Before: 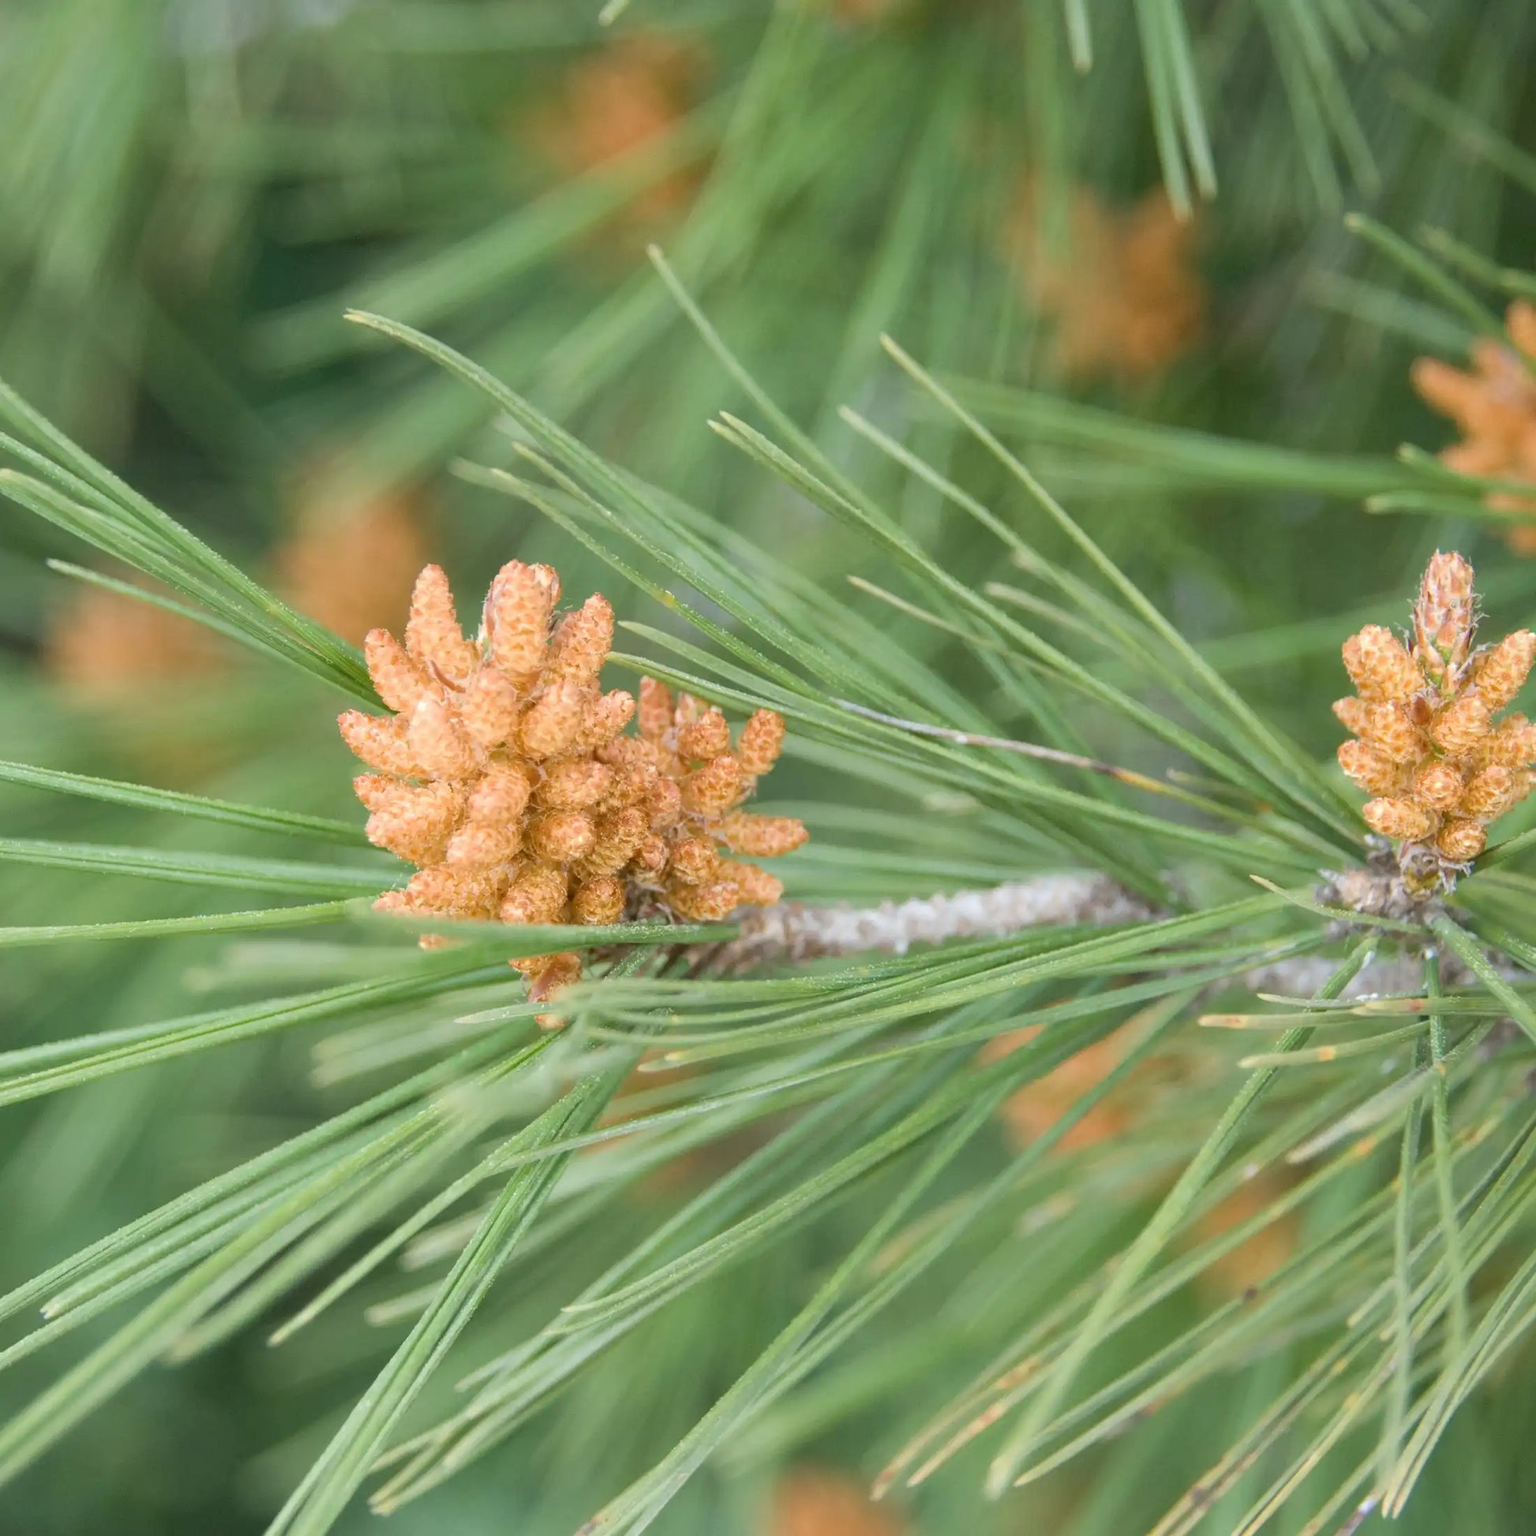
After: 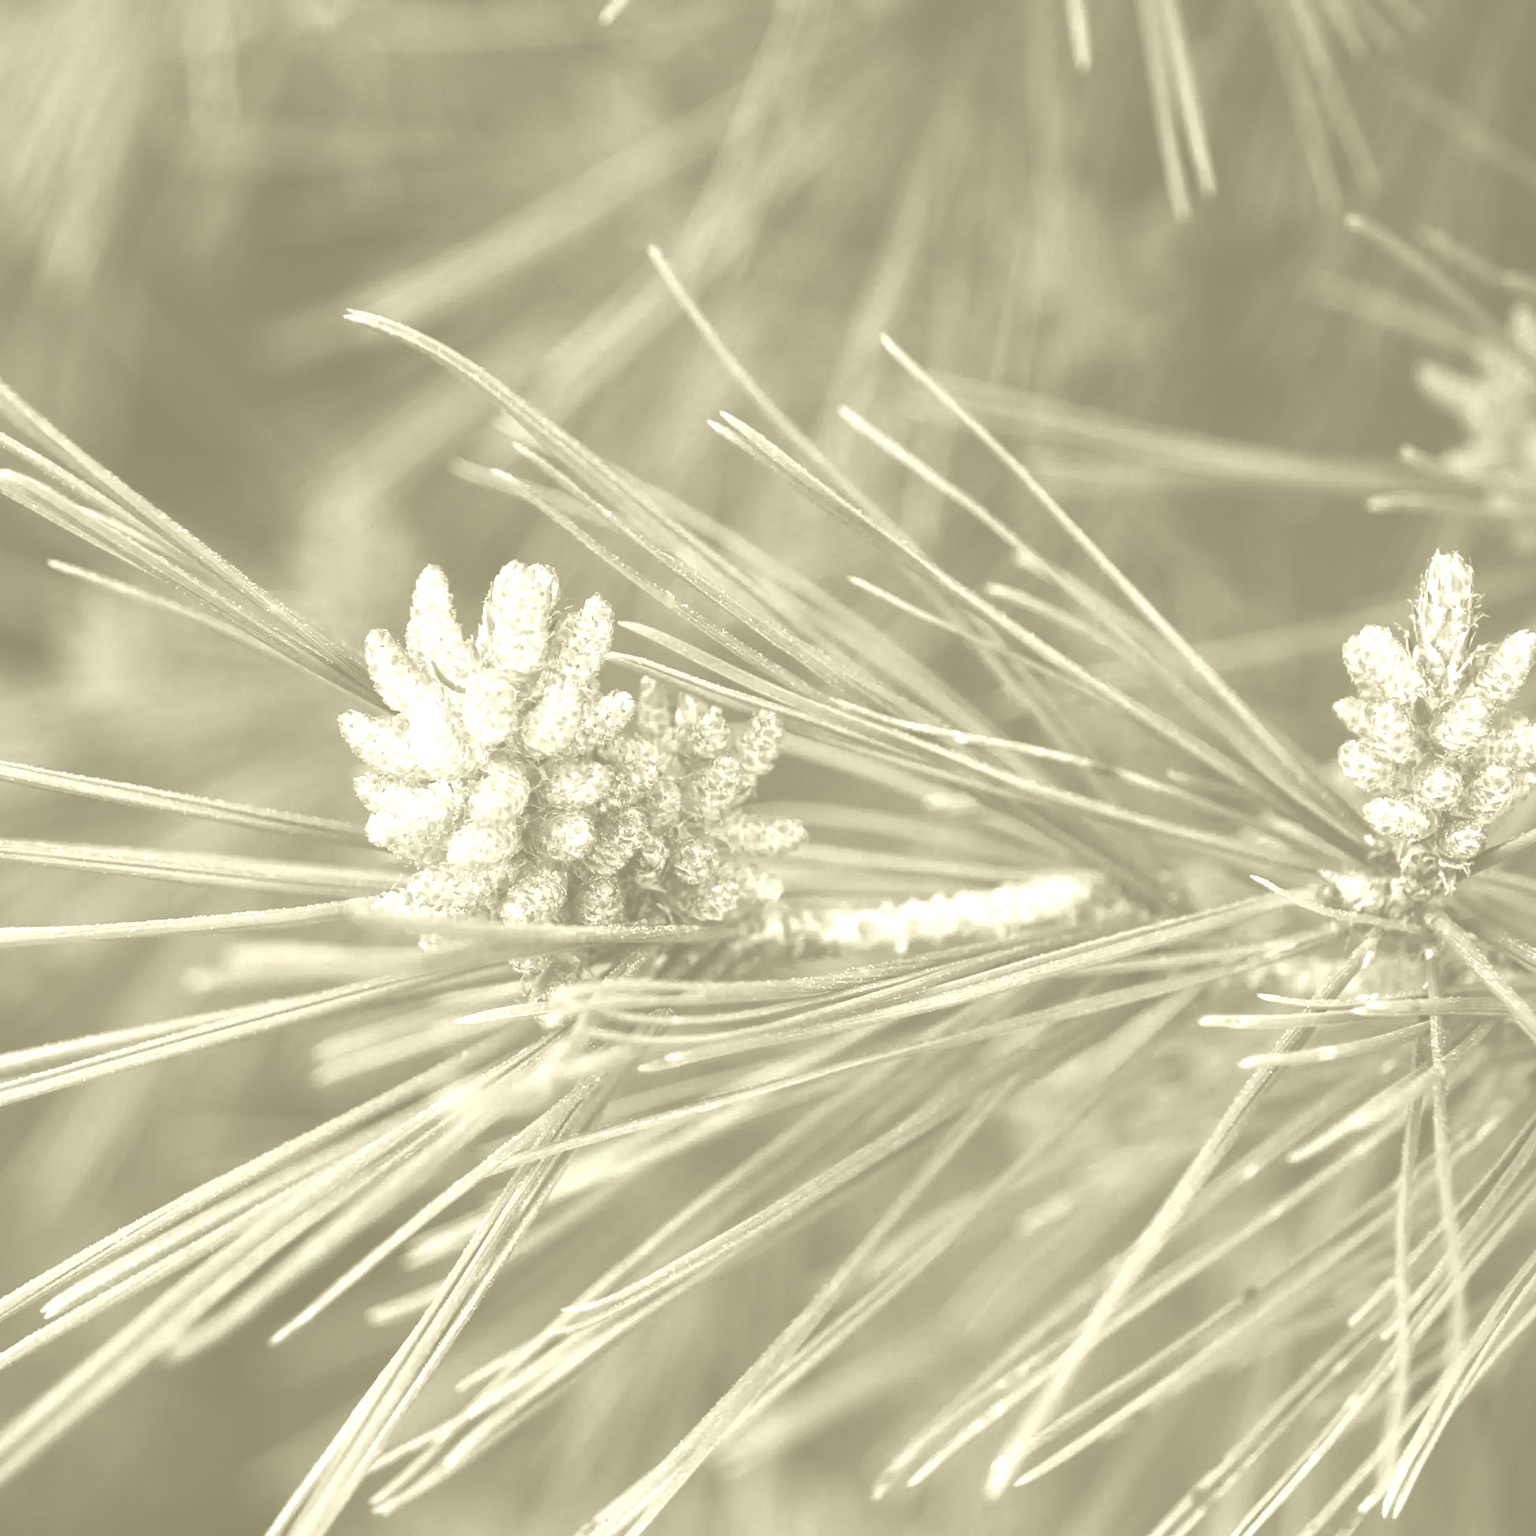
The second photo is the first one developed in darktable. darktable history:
exposure: exposure 0.785 EV, compensate highlight preservation false
colorize: hue 43.2°, saturation 40%, version 1
contrast brightness saturation: contrast 0.02, brightness -1, saturation -1
